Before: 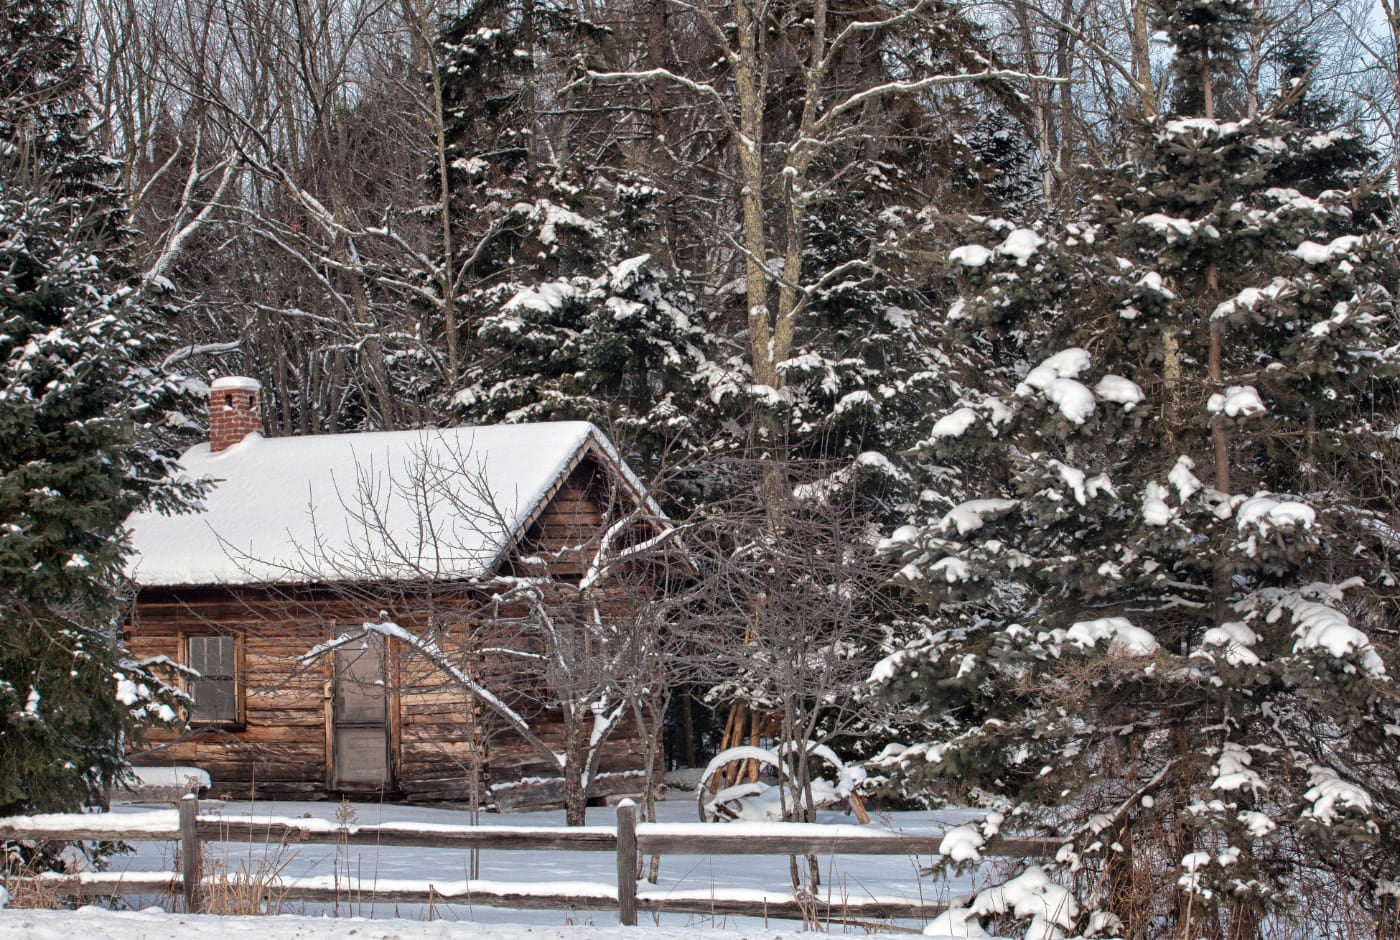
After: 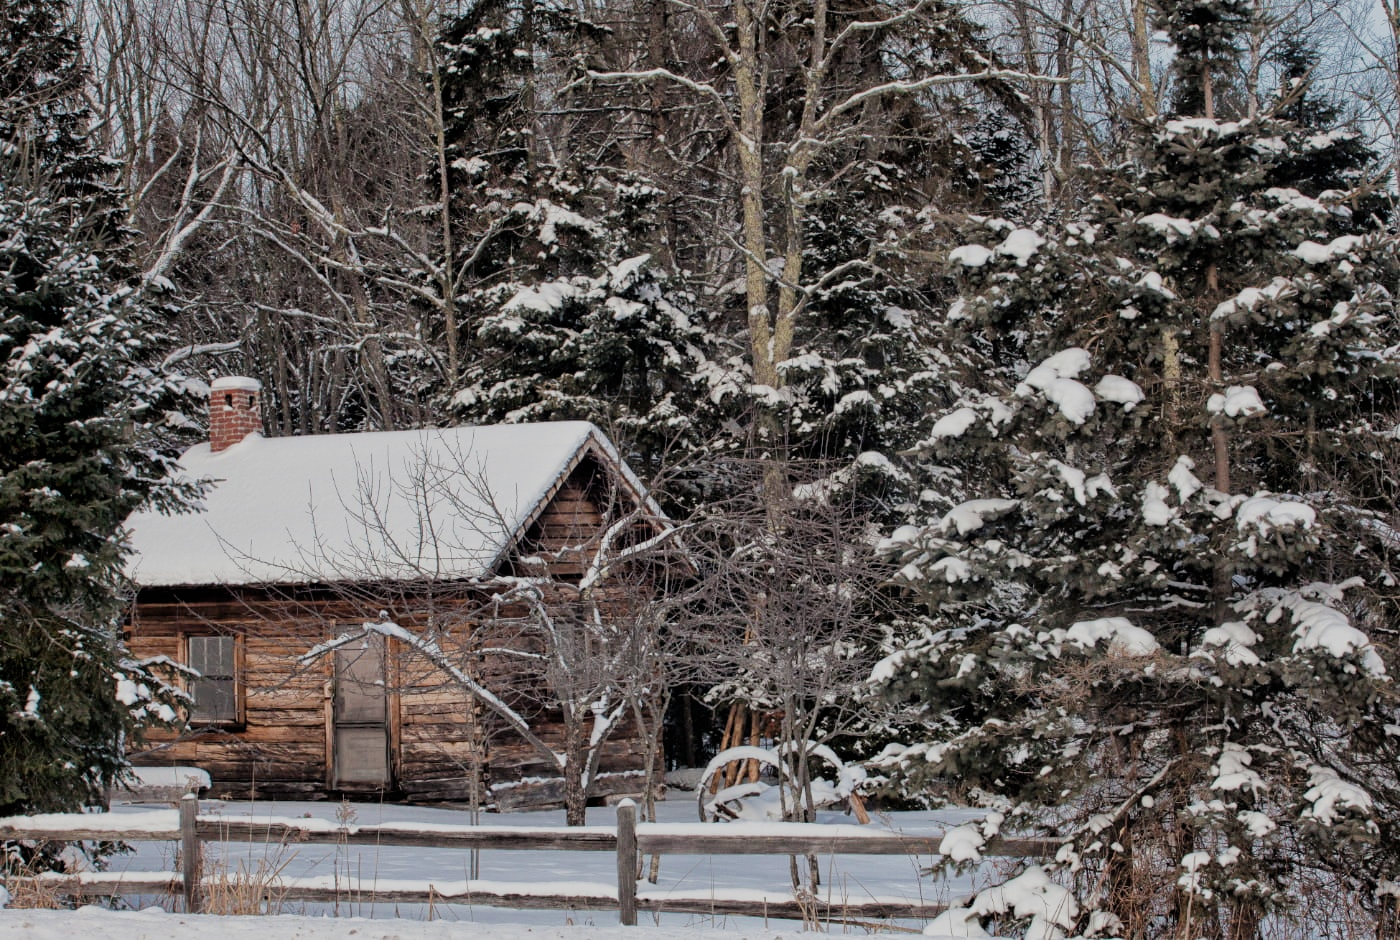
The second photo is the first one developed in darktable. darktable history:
filmic rgb: black relative exposure -7.32 EV, white relative exposure 5.09 EV, hardness 3.2
